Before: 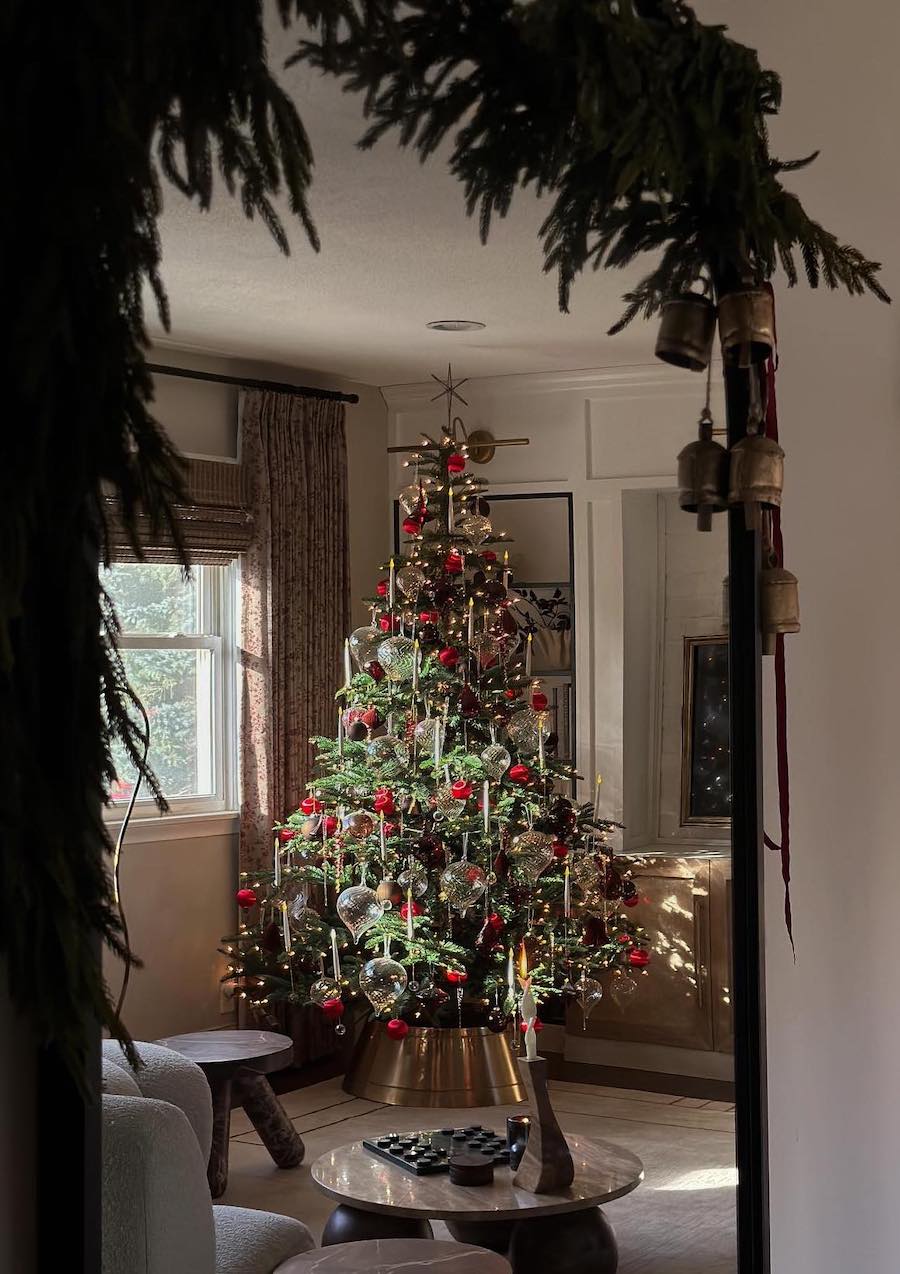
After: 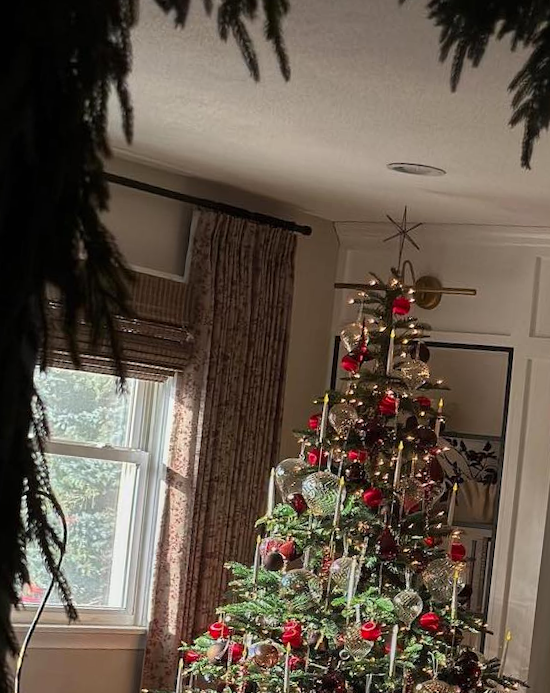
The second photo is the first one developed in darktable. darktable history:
color correction: highlights b* -0.002, saturation 1.07
crop and rotate: angle -6.36°, left 1.99%, top 6.913%, right 27.662%, bottom 30.444%
